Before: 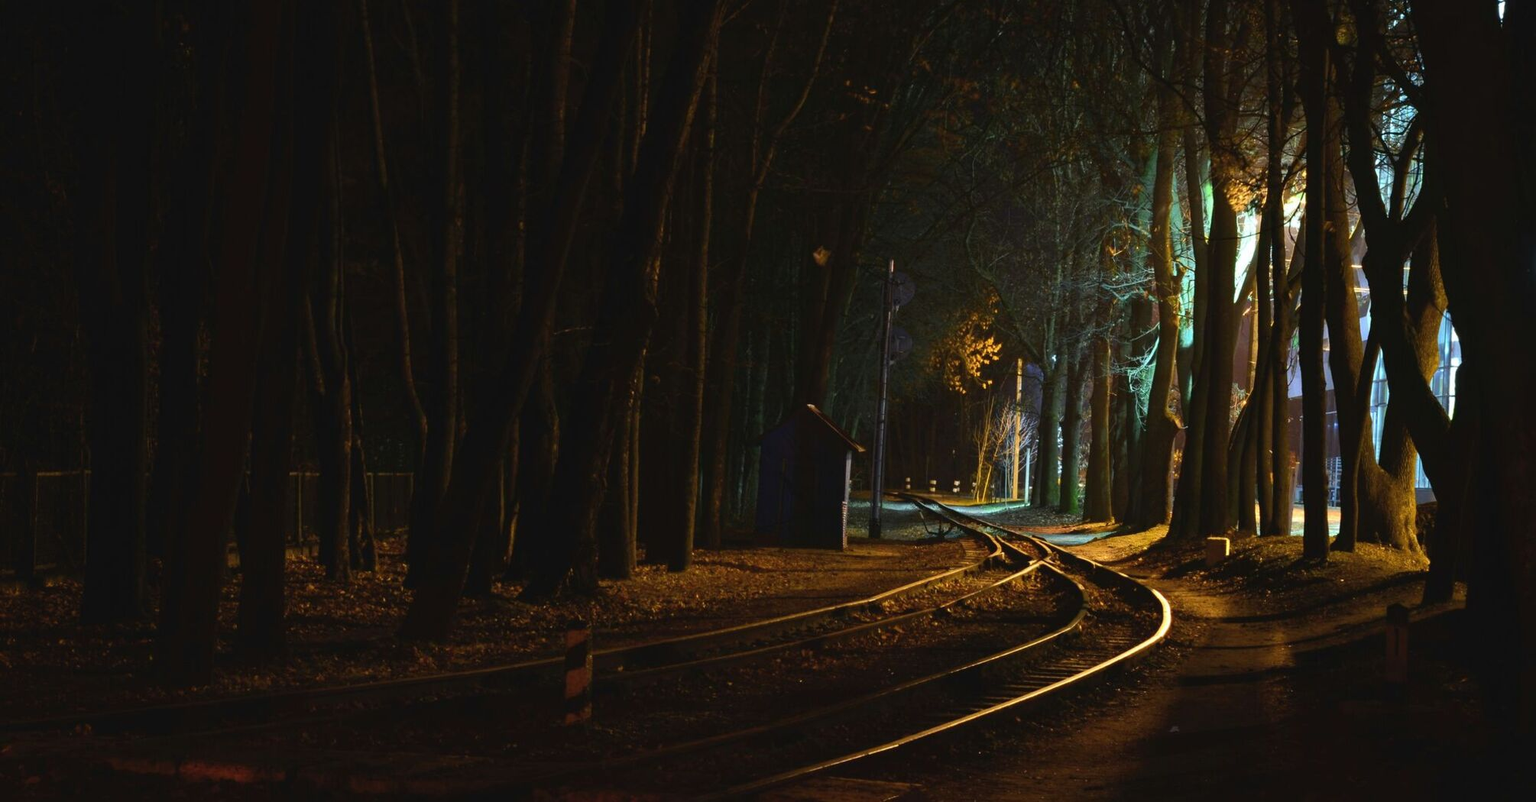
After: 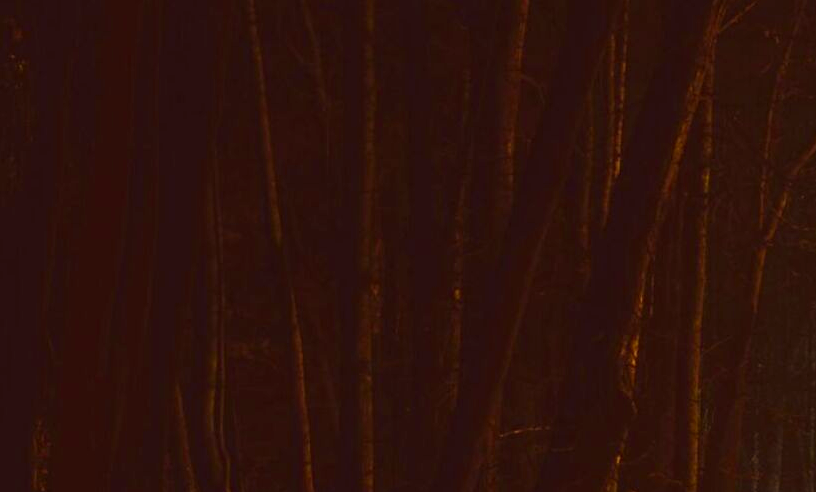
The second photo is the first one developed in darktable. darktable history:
crop and rotate: left 11.222%, top 0.114%, right 48.178%, bottom 52.97%
exposure: exposure 0.783 EV, compensate highlight preservation false
color correction: highlights a* 10.05, highlights b* 39.16, shadows a* 14.55, shadows b* 3.15
